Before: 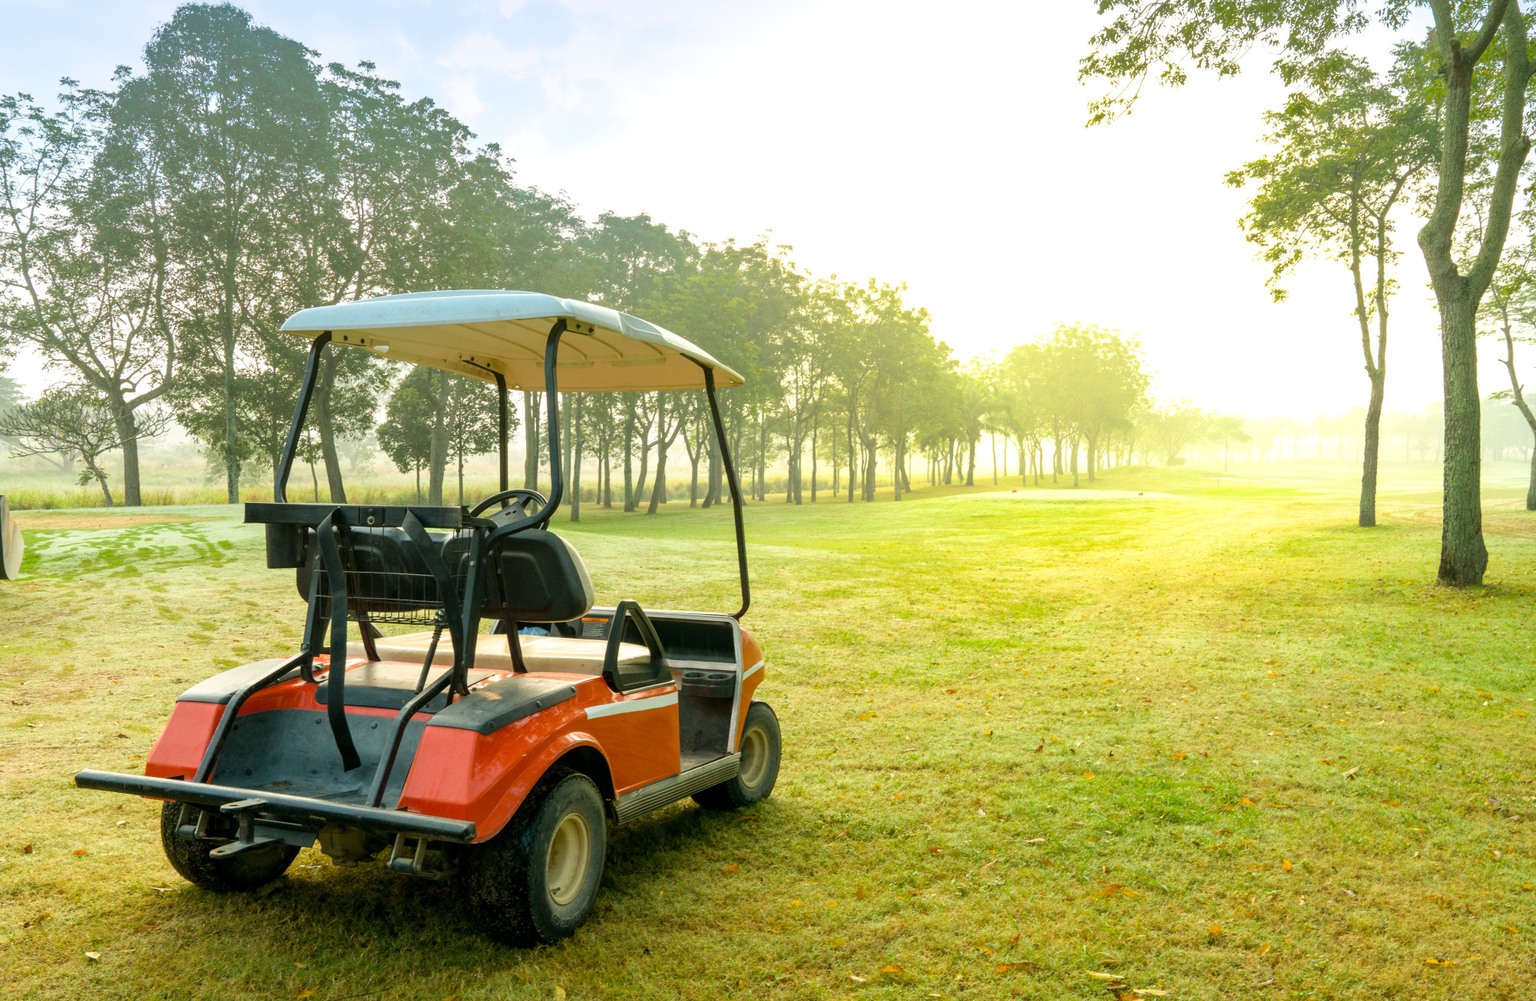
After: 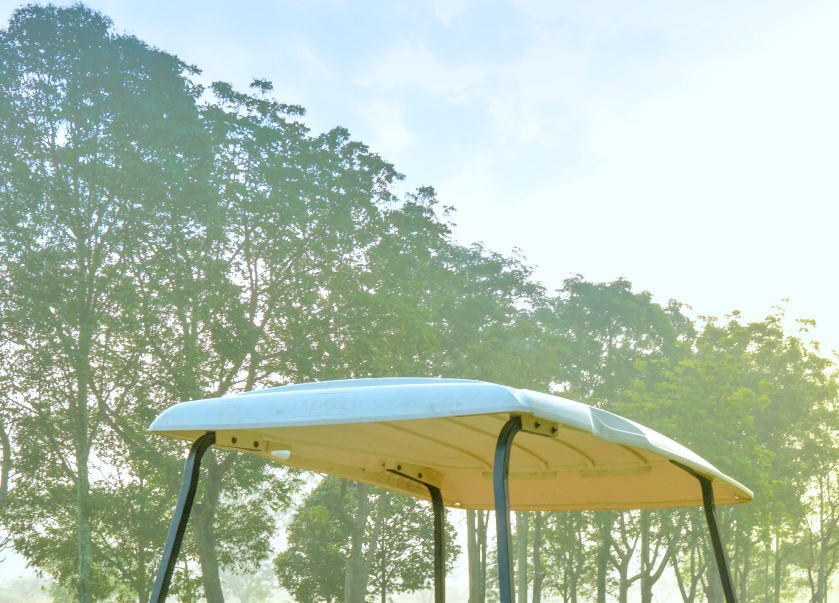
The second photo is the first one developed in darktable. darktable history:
tone equalizer: -7 EV 0.15 EV, -6 EV 0.6 EV, -5 EV 1.15 EV, -4 EV 1.33 EV, -3 EV 1.15 EV, -2 EV 0.6 EV, -1 EV 0.15 EV, mask exposure compensation -0.5 EV
white balance: red 0.954, blue 1.079
crop and rotate: left 10.817%, top 0.062%, right 47.194%, bottom 53.626%
